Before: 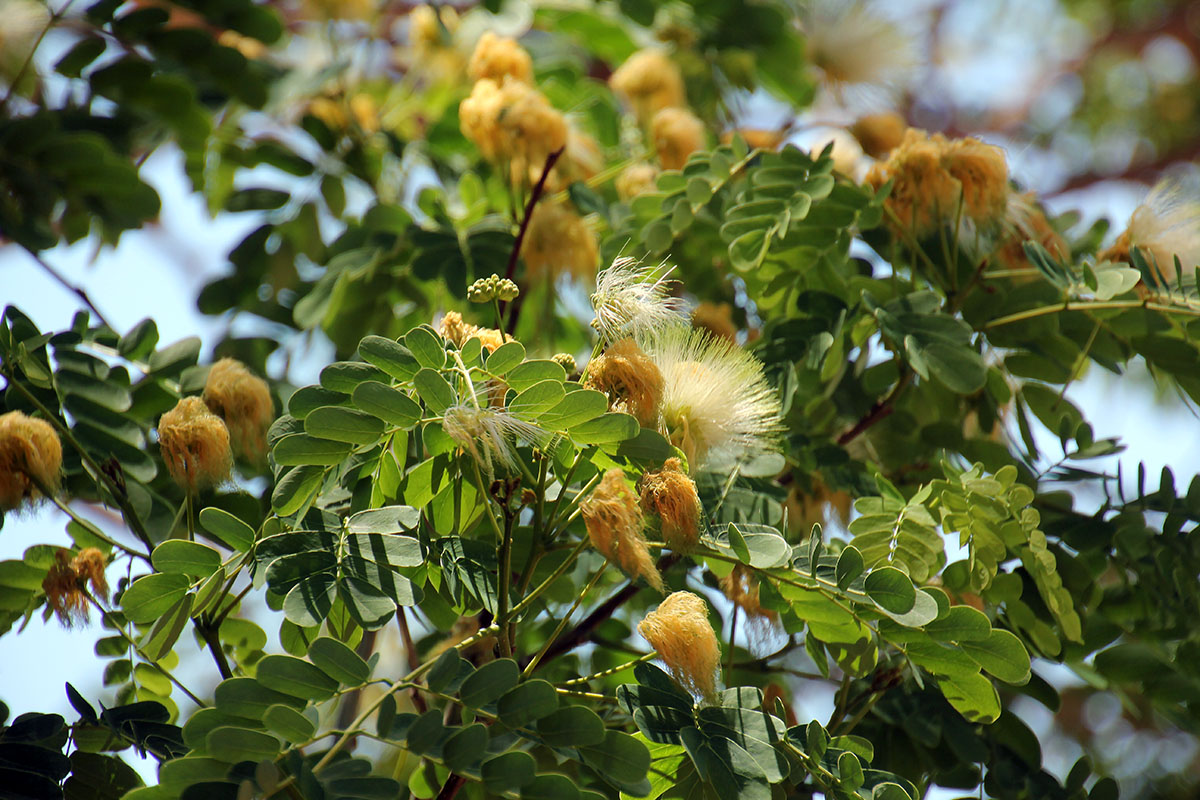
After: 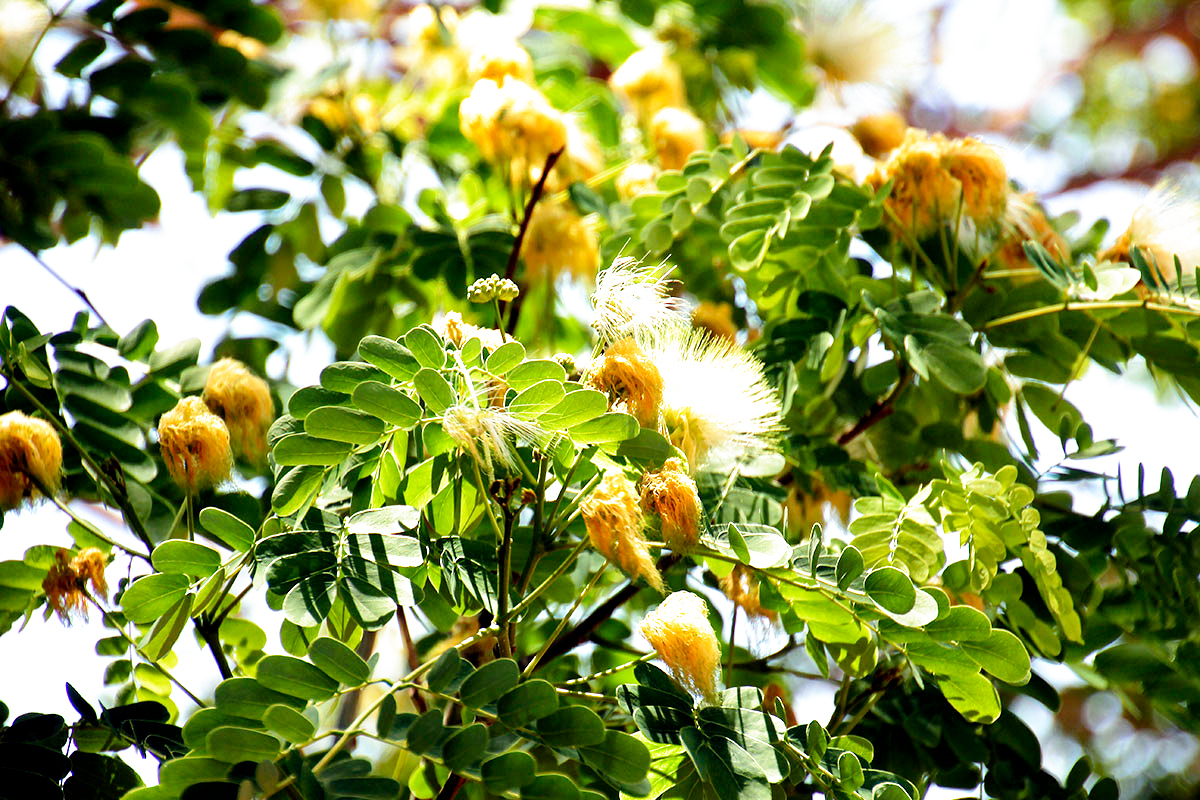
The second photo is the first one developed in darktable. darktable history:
exposure: black level correction 0, exposure 1.2 EV, compensate exposure bias true, compensate highlight preservation false
filmic rgb: black relative exposure -6.3 EV, white relative exposure 2.8 EV, threshold 3 EV, target black luminance 0%, hardness 4.6, latitude 67.35%, contrast 1.292, shadows ↔ highlights balance -3.5%, preserve chrominance no, color science v4 (2020), contrast in shadows soft, enable highlight reconstruction true
